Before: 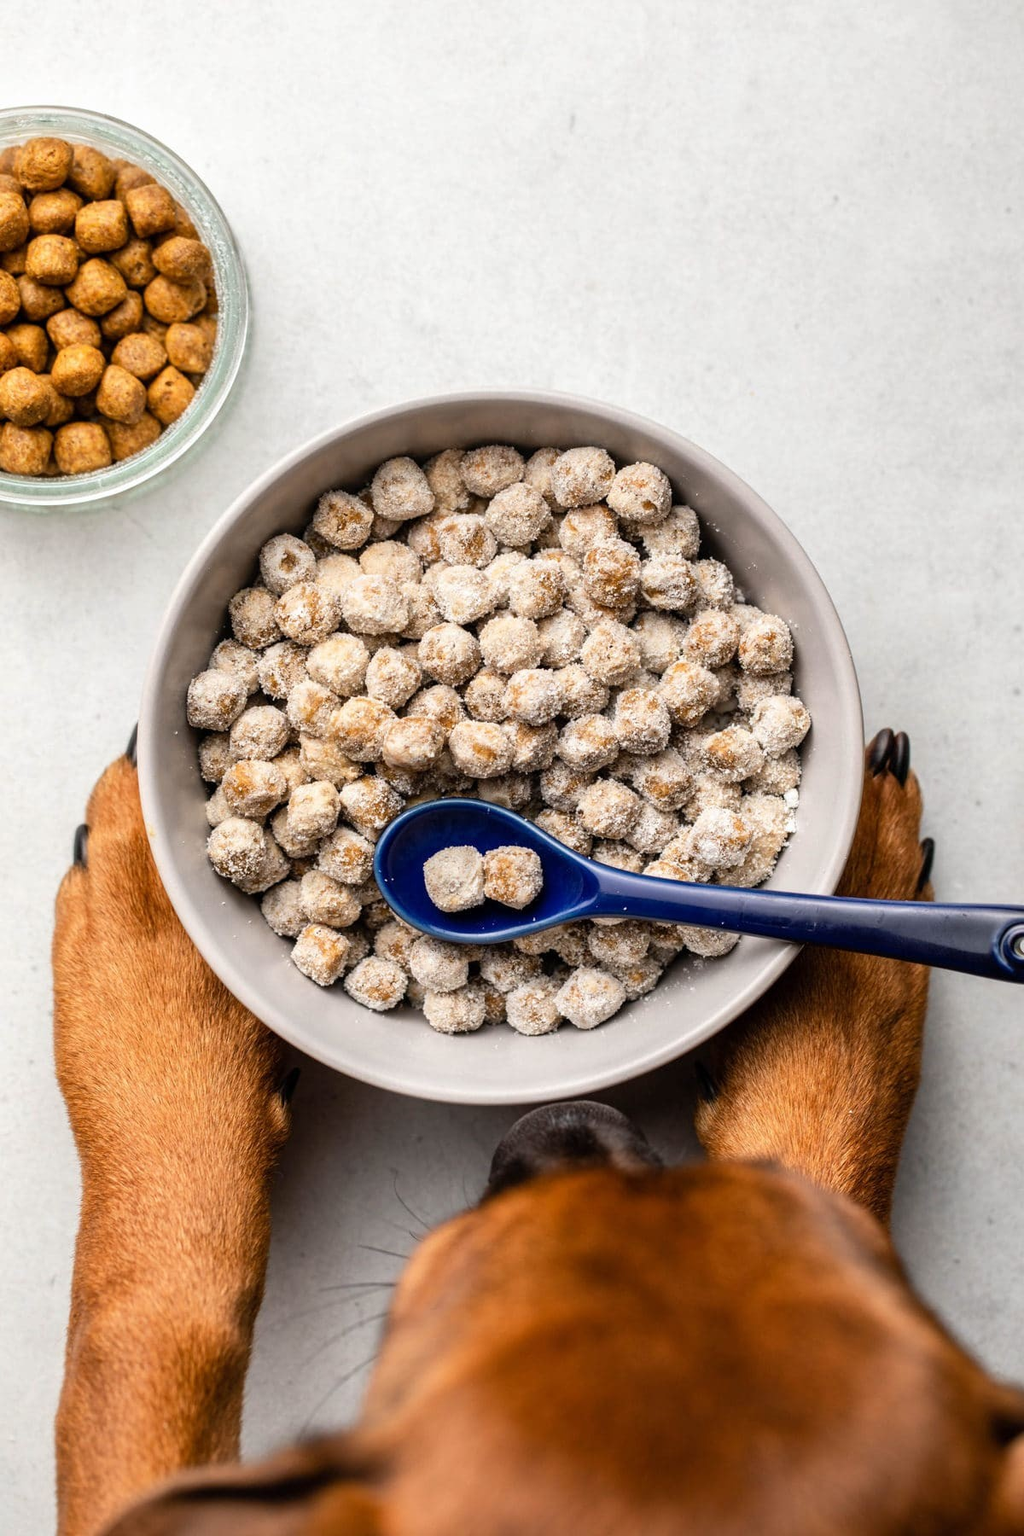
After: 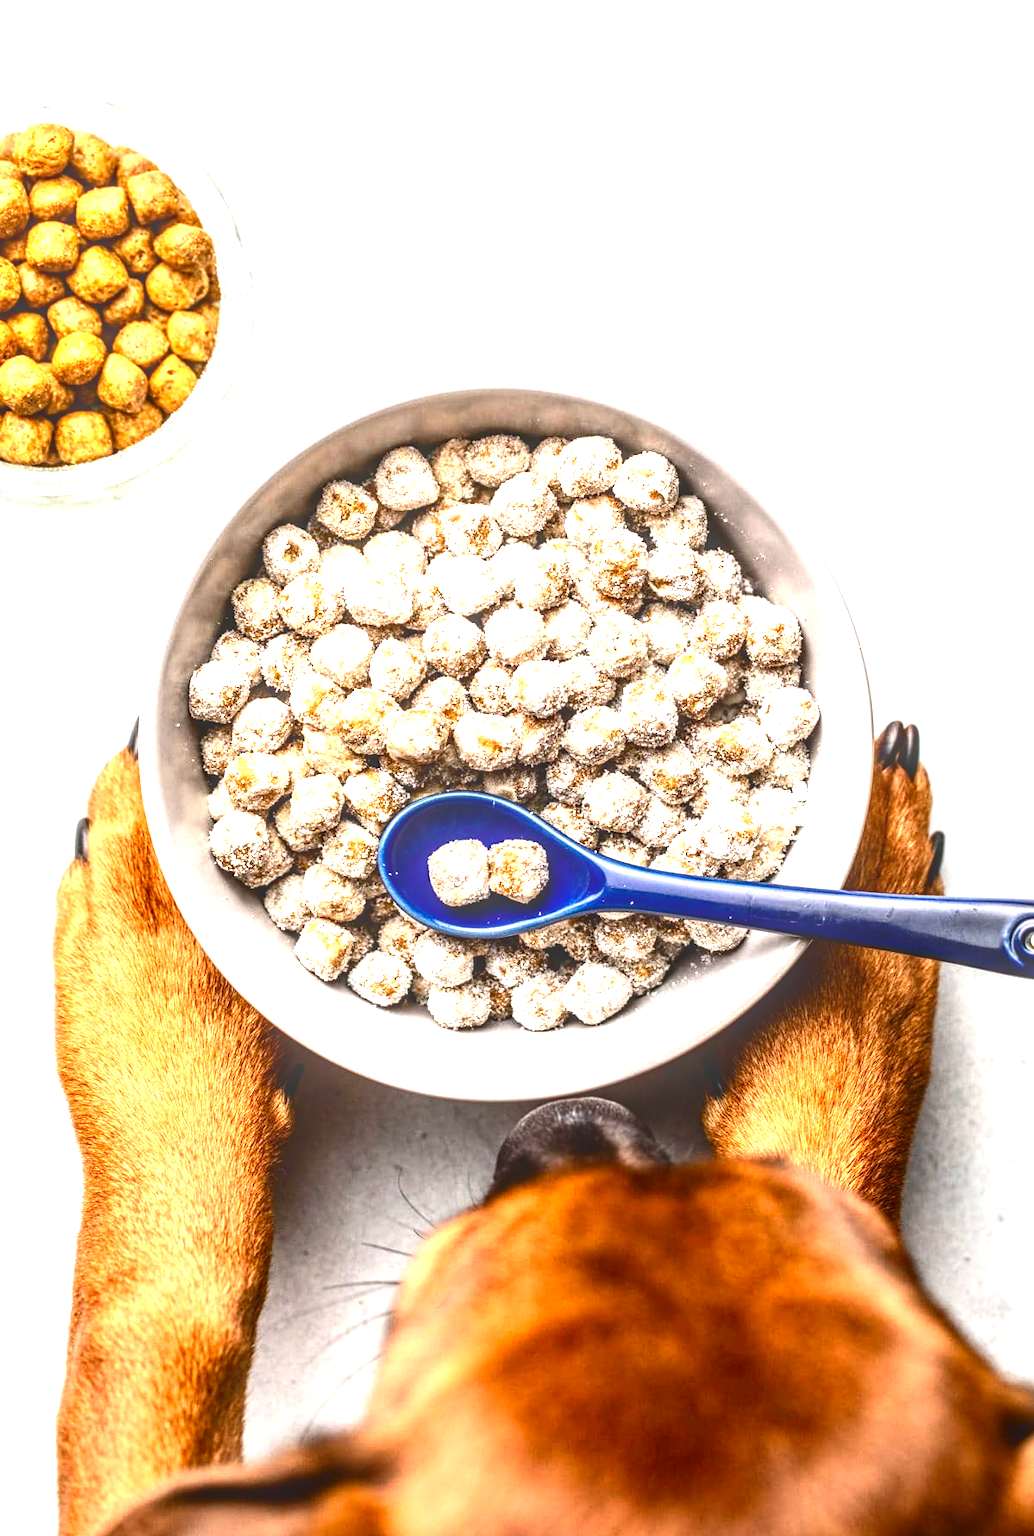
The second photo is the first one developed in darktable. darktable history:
crop: top 1.049%, right 0.001%
contrast brightness saturation: contrast 0.19, brightness -0.24, saturation 0.11
local contrast: highlights 0%, shadows 0%, detail 133%
exposure: black level correction 0, exposure 1.379 EV, compensate exposure bias true, compensate highlight preservation false
